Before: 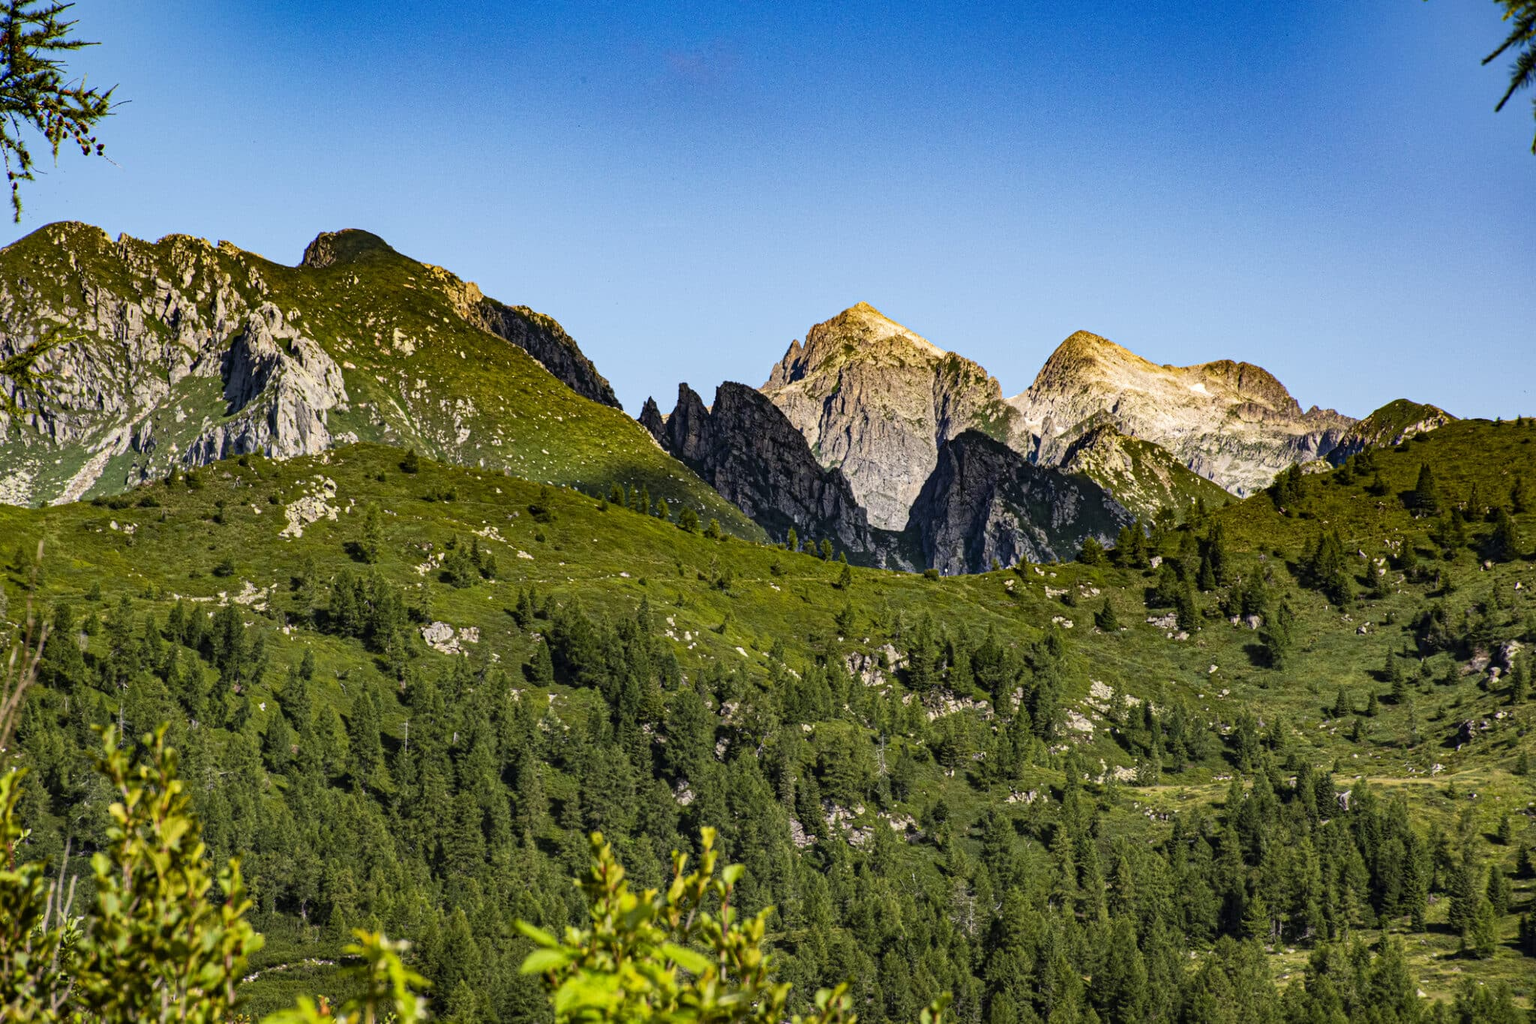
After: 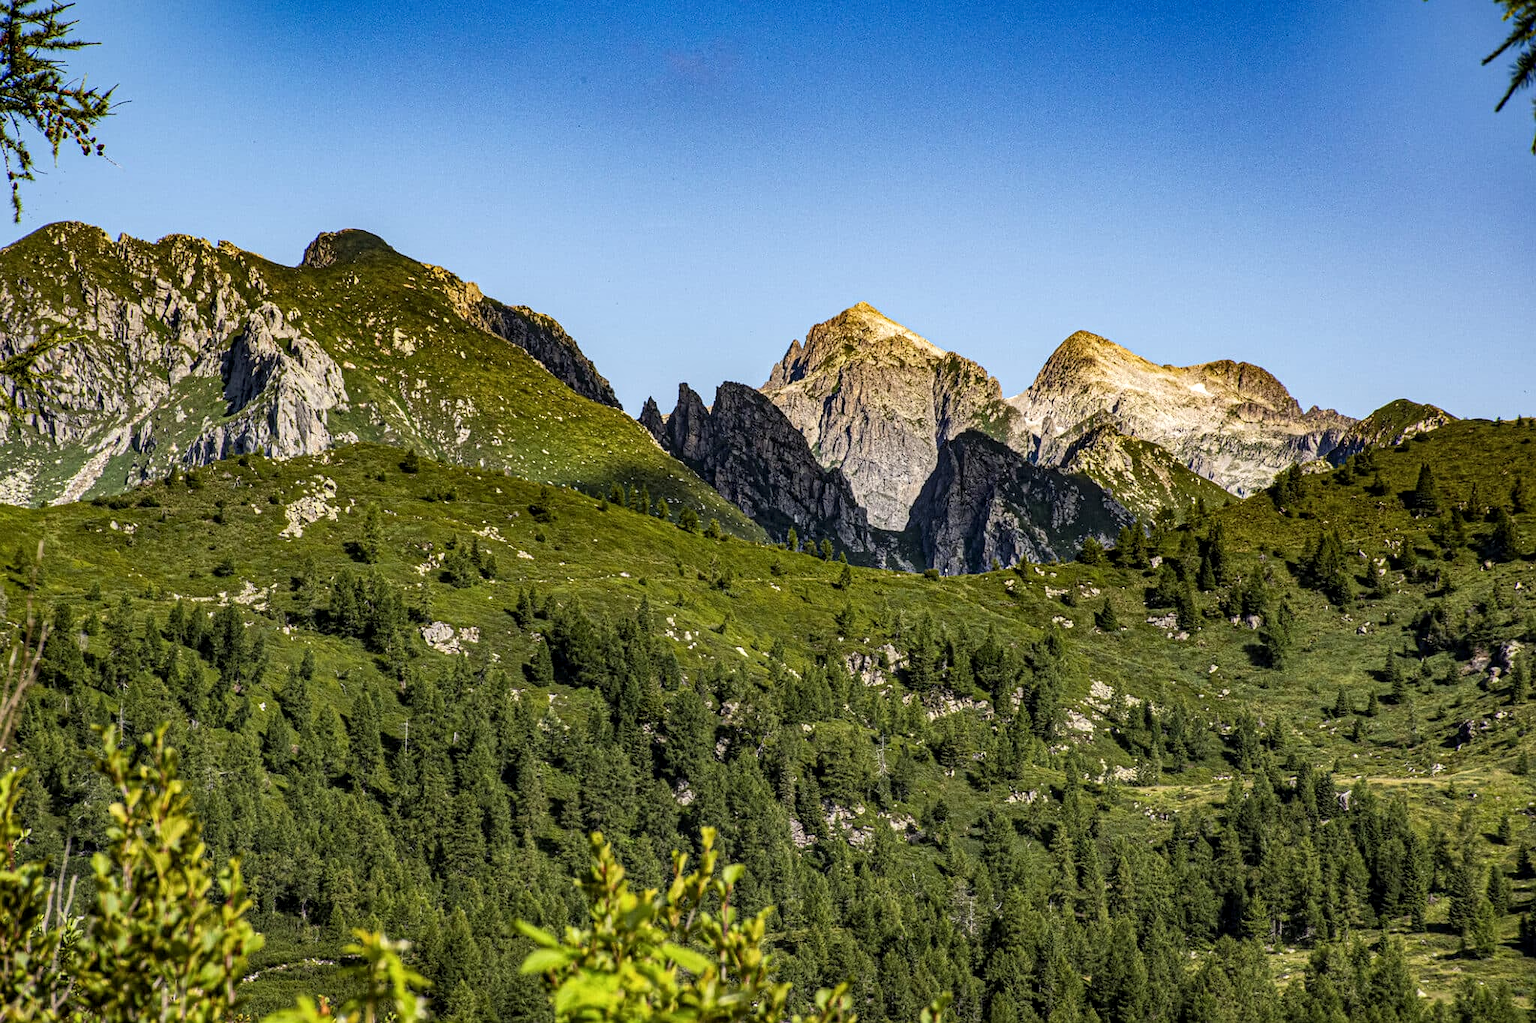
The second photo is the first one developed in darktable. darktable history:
sharpen: radius 1
local contrast: on, module defaults
